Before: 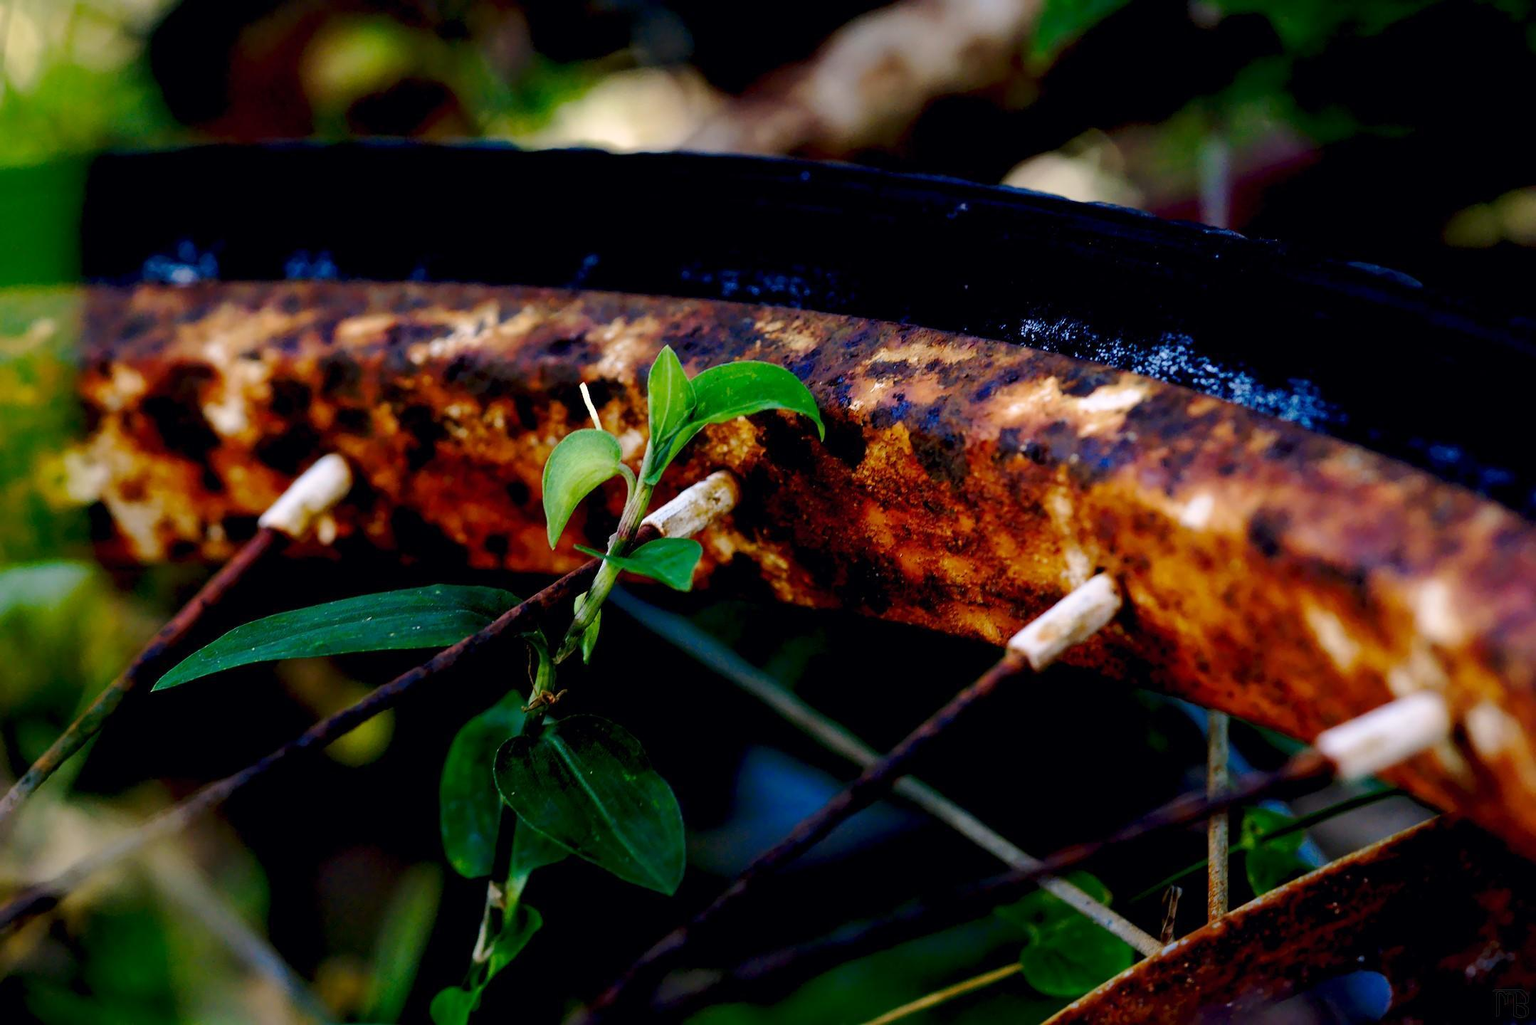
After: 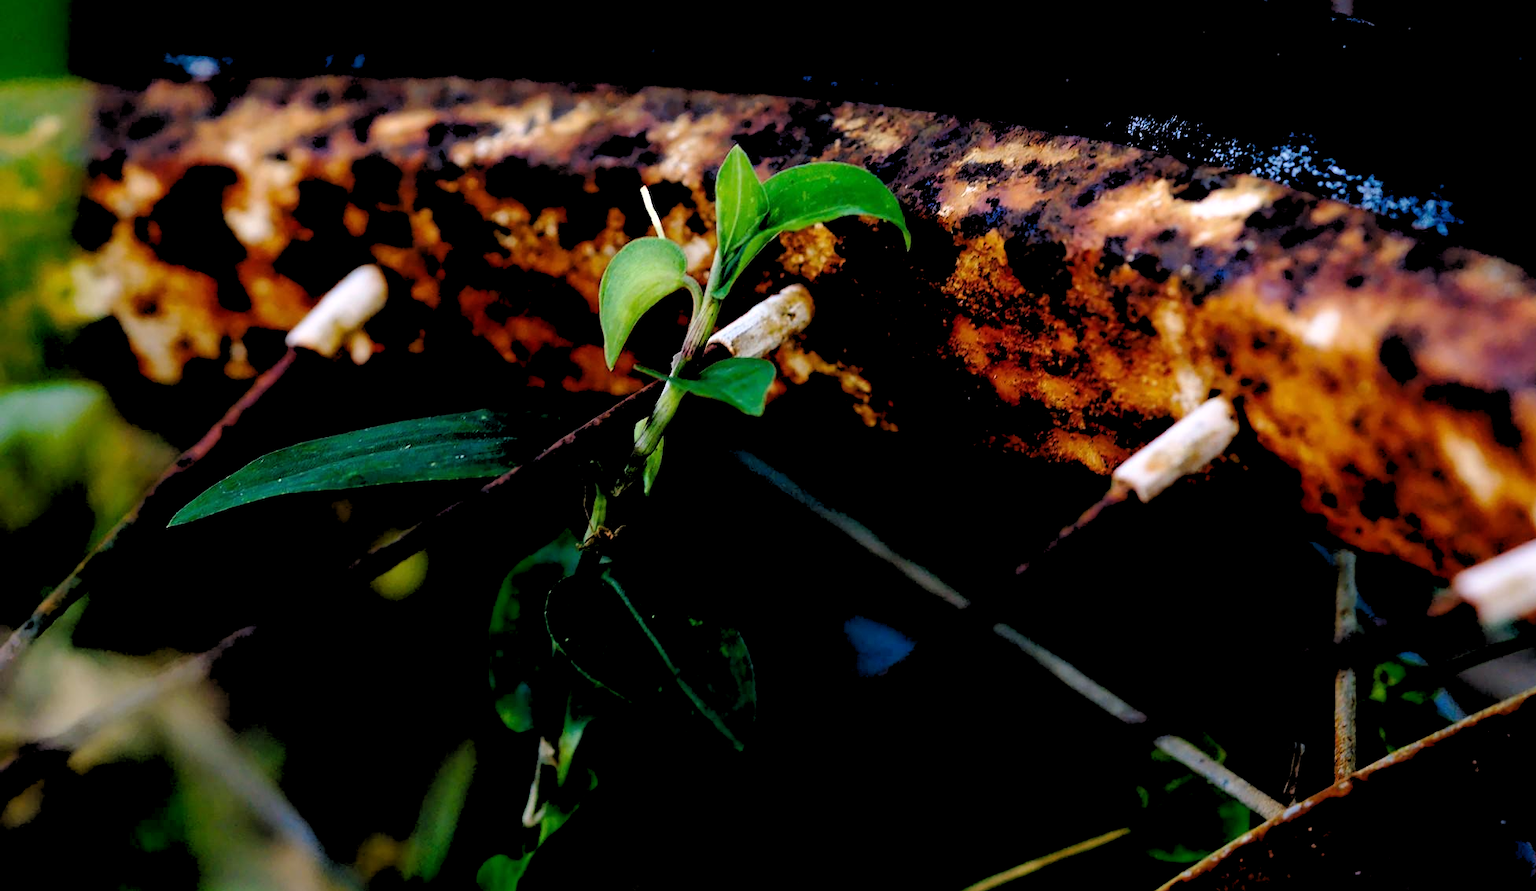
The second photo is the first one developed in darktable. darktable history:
crop: top 20.916%, right 9.437%, bottom 0.316%
rgb levels: levels [[0.029, 0.461, 0.922], [0, 0.5, 1], [0, 0.5, 1]]
